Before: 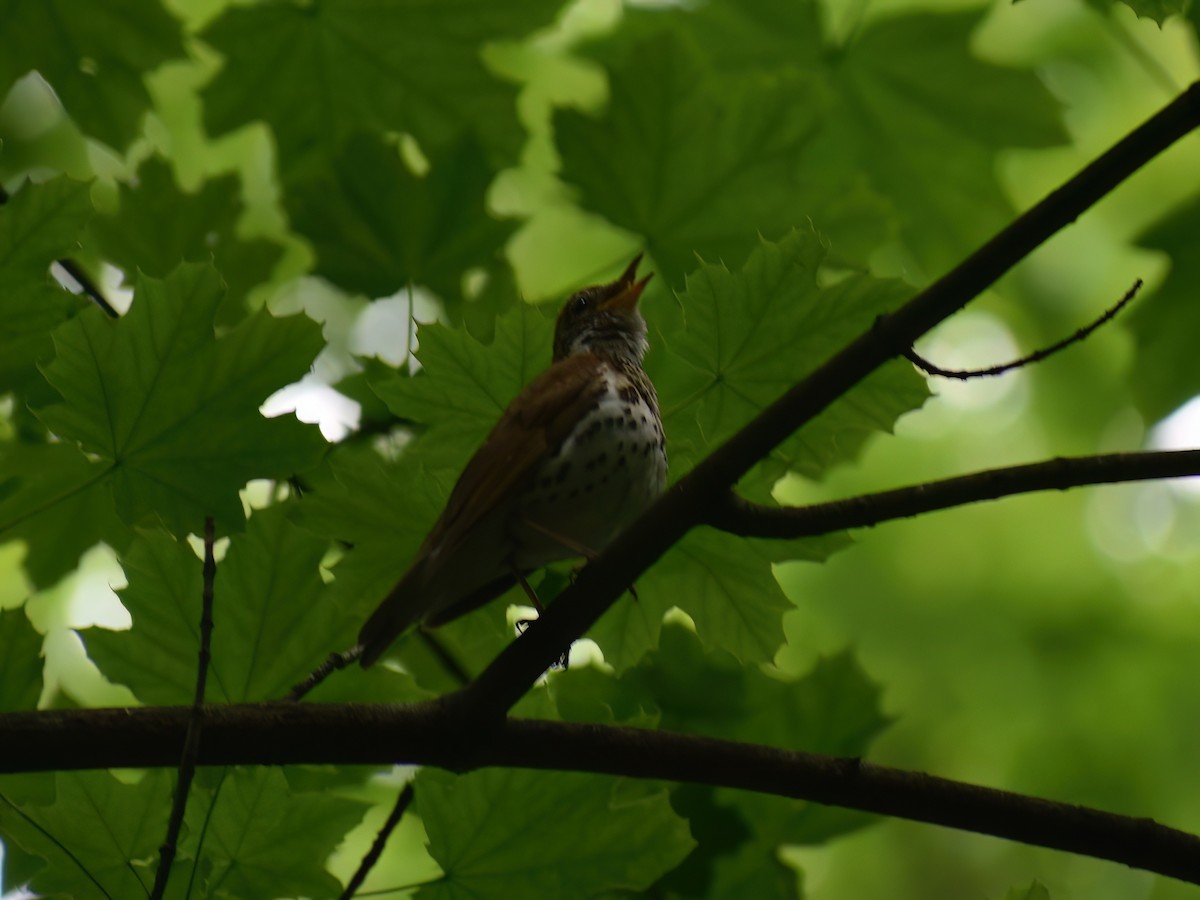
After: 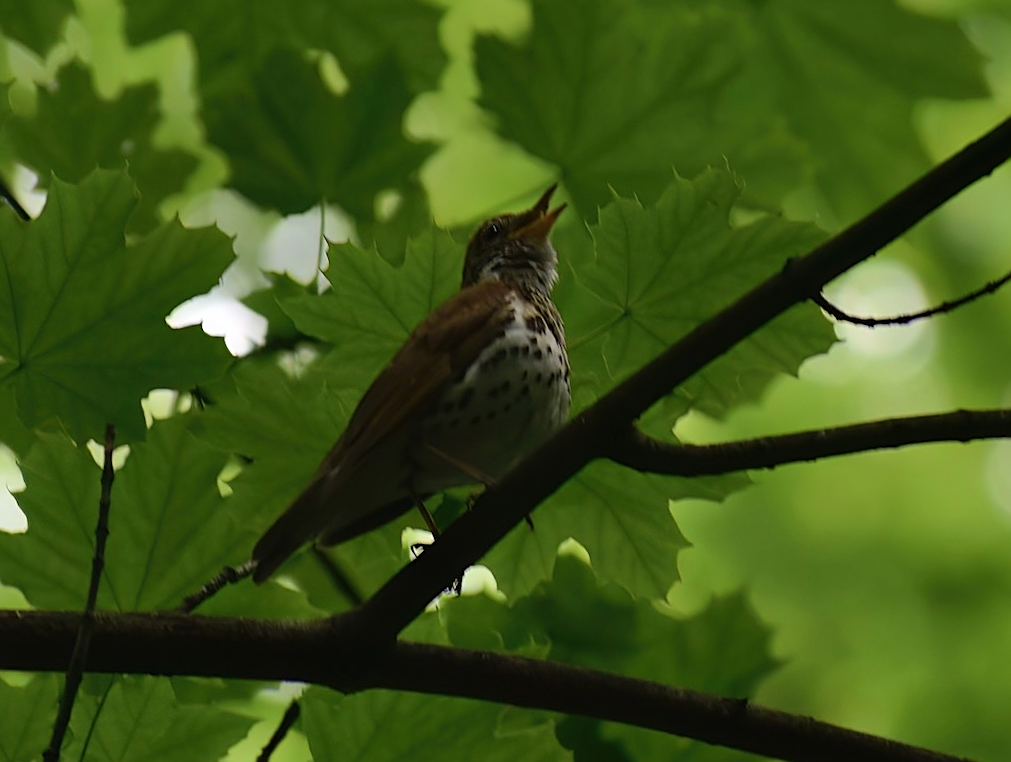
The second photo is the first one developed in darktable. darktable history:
shadows and highlights: radius 263.26, soften with gaussian
crop and rotate: angle -3.02°, left 5.154%, top 5.195%, right 4.791%, bottom 4.275%
sharpen: on, module defaults
color correction: highlights b* -0.037, saturation 0.976
